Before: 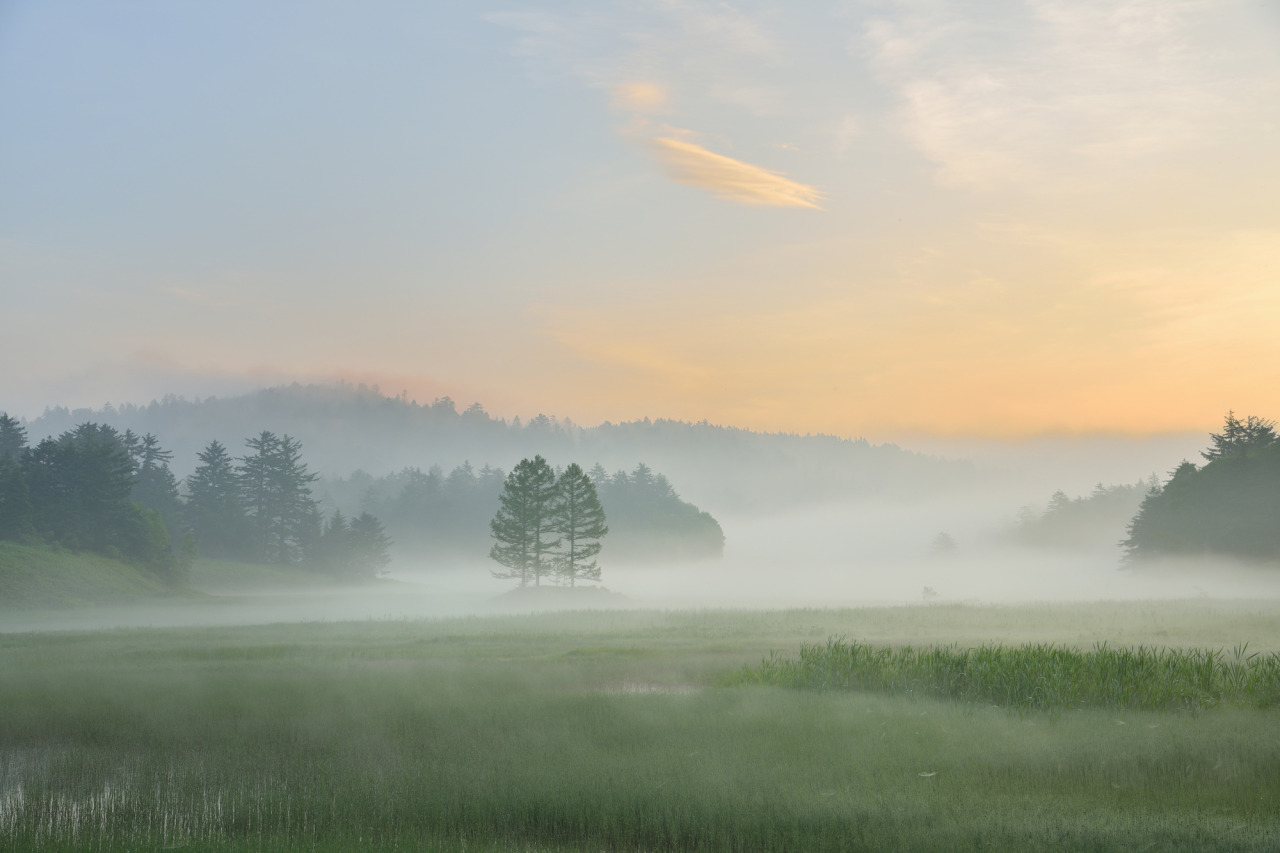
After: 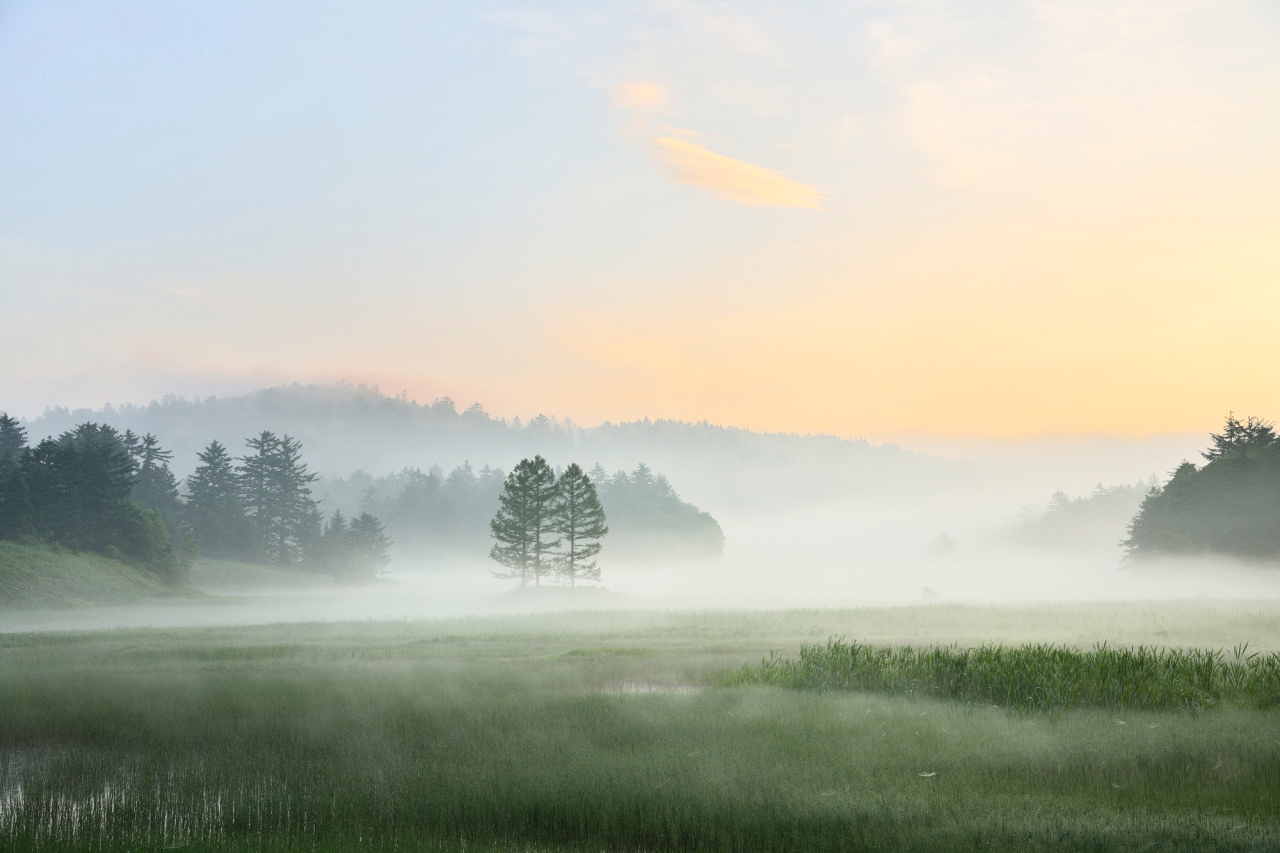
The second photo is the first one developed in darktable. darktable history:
contrast brightness saturation: contrast 0.377, brightness 0.114
color balance rgb: highlights gain › chroma 0.18%, highlights gain › hue 331.57°, global offset › luminance -0.512%, perceptual saturation grading › global saturation 0.266%, perceptual saturation grading › mid-tones 11.621%
exposure: exposure -0.143 EV, compensate highlight preservation false
